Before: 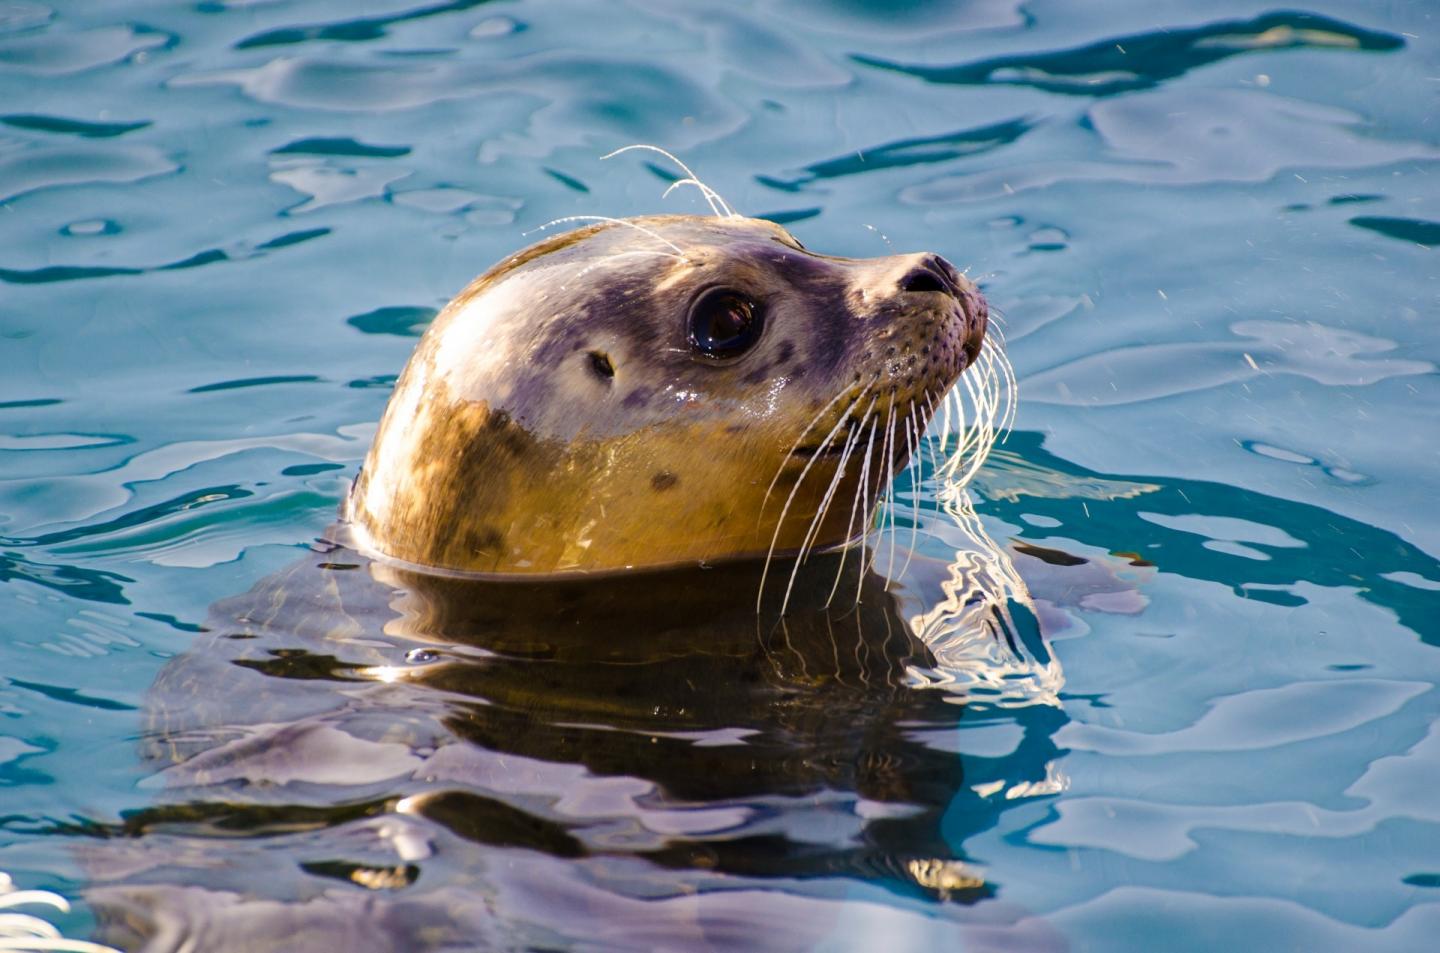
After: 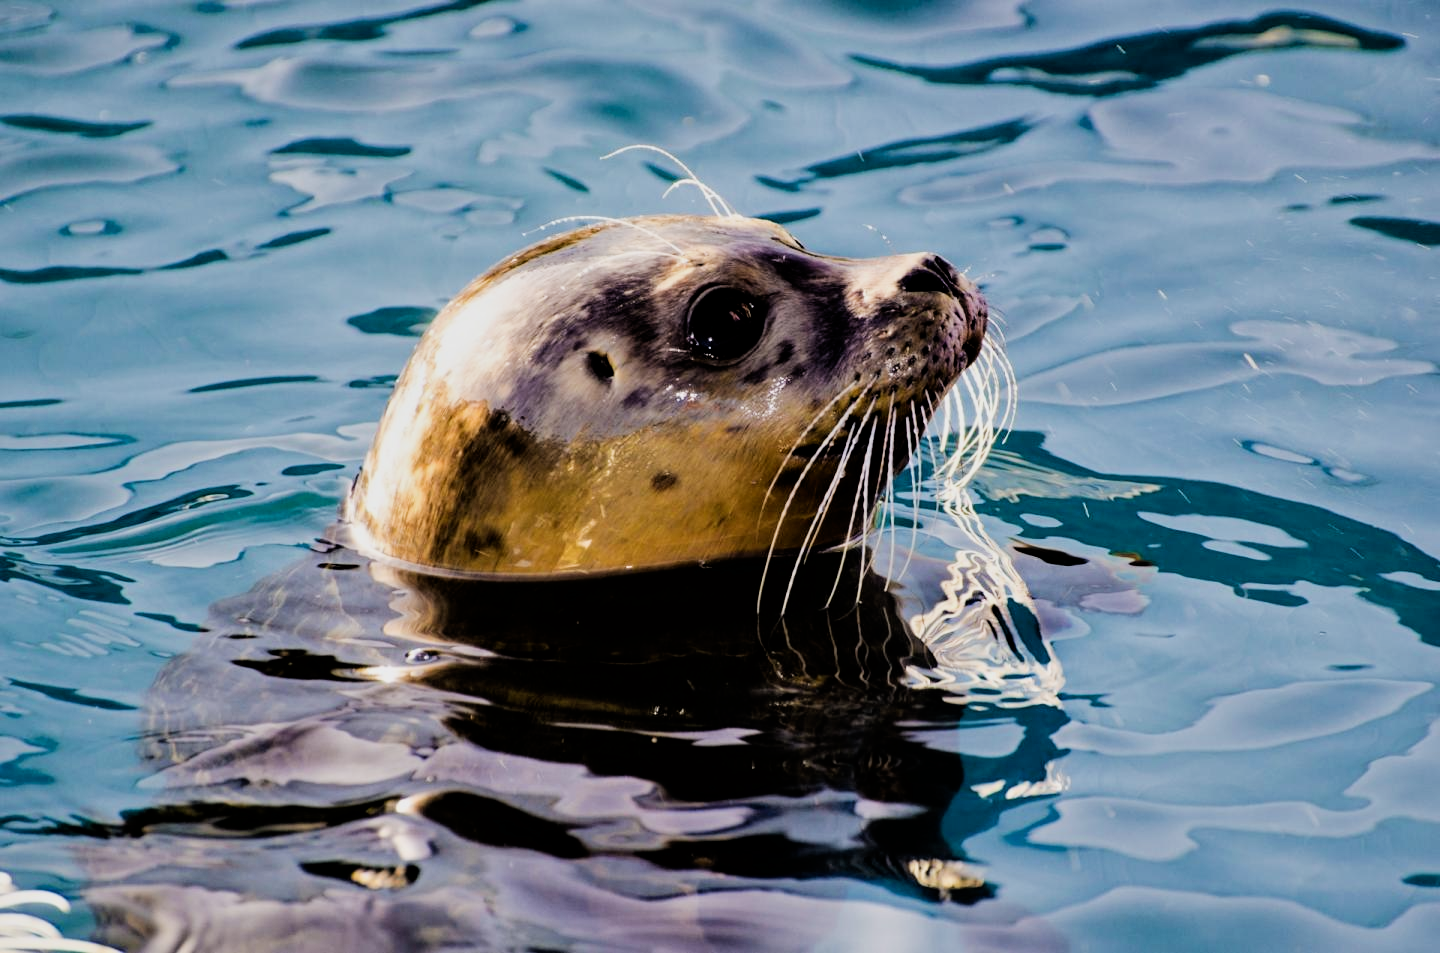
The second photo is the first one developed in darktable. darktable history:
filmic rgb: black relative exposure -5 EV, hardness 2.88, contrast 1.2, highlights saturation mix -30%
contrast equalizer: y [[0.546, 0.552, 0.554, 0.554, 0.552, 0.546], [0.5 ×6], [0.5 ×6], [0 ×6], [0 ×6]]
